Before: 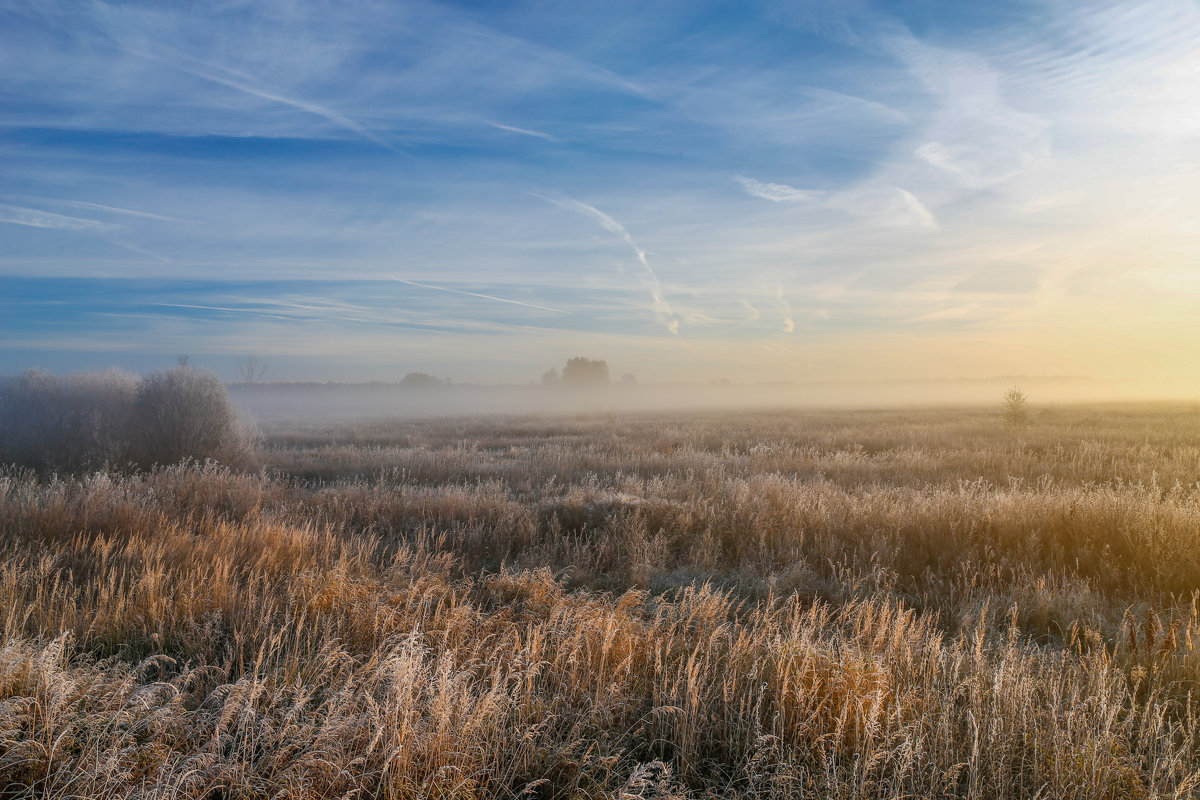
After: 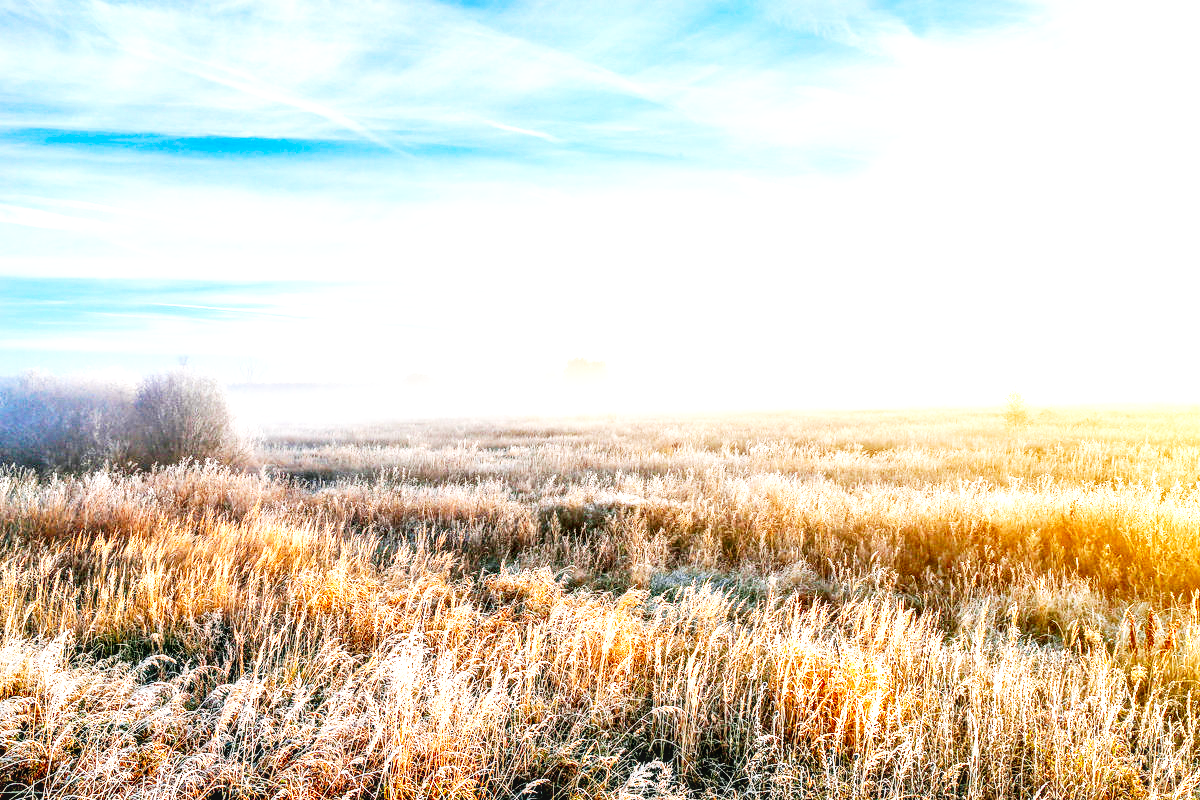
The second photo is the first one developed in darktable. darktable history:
base curve: curves: ch0 [(0, 0) (0.007, 0.004) (0.027, 0.03) (0.046, 0.07) (0.207, 0.54) (0.442, 0.872) (0.673, 0.972) (1, 1)], preserve colors none
contrast equalizer: octaves 7, y [[0.6 ×6], [0.55 ×6], [0 ×6], [0 ×6], [0 ×6]]
exposure: black level correction 0.001, exposure 0.957 EV, compensate highlight preservation false
levels: white 99.89%, levels [0, 0.43, 0.984]
local contrast: on, module defaults
